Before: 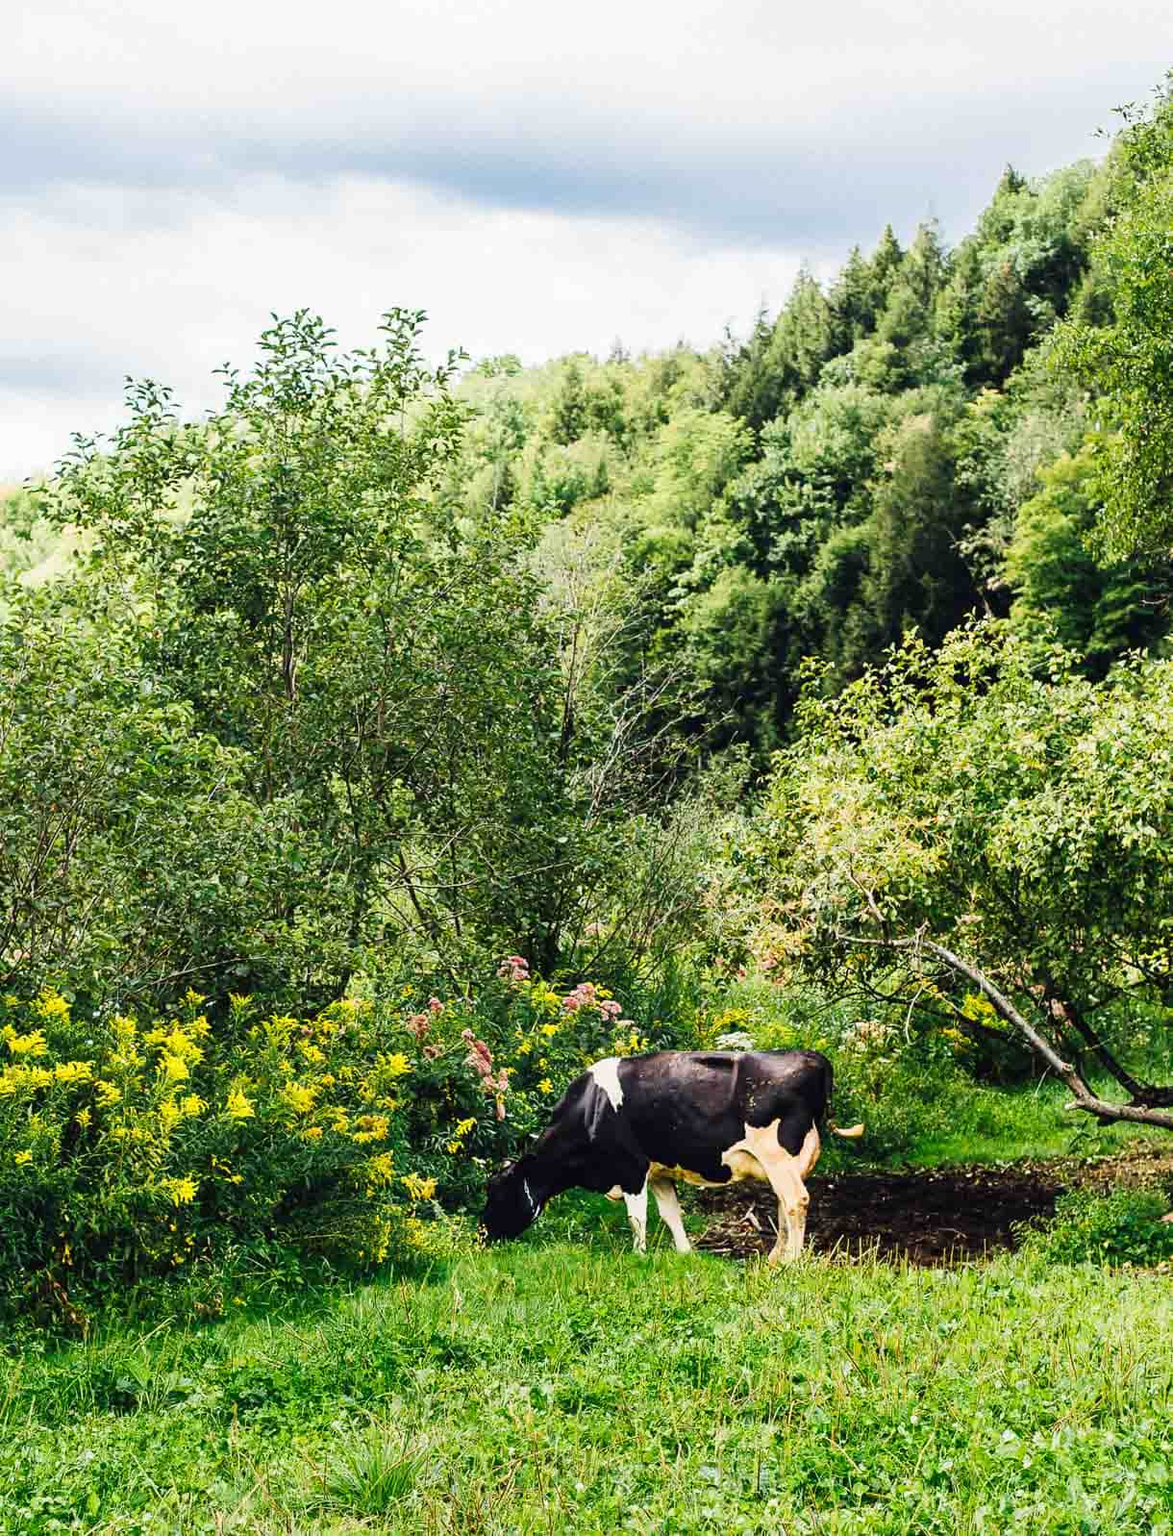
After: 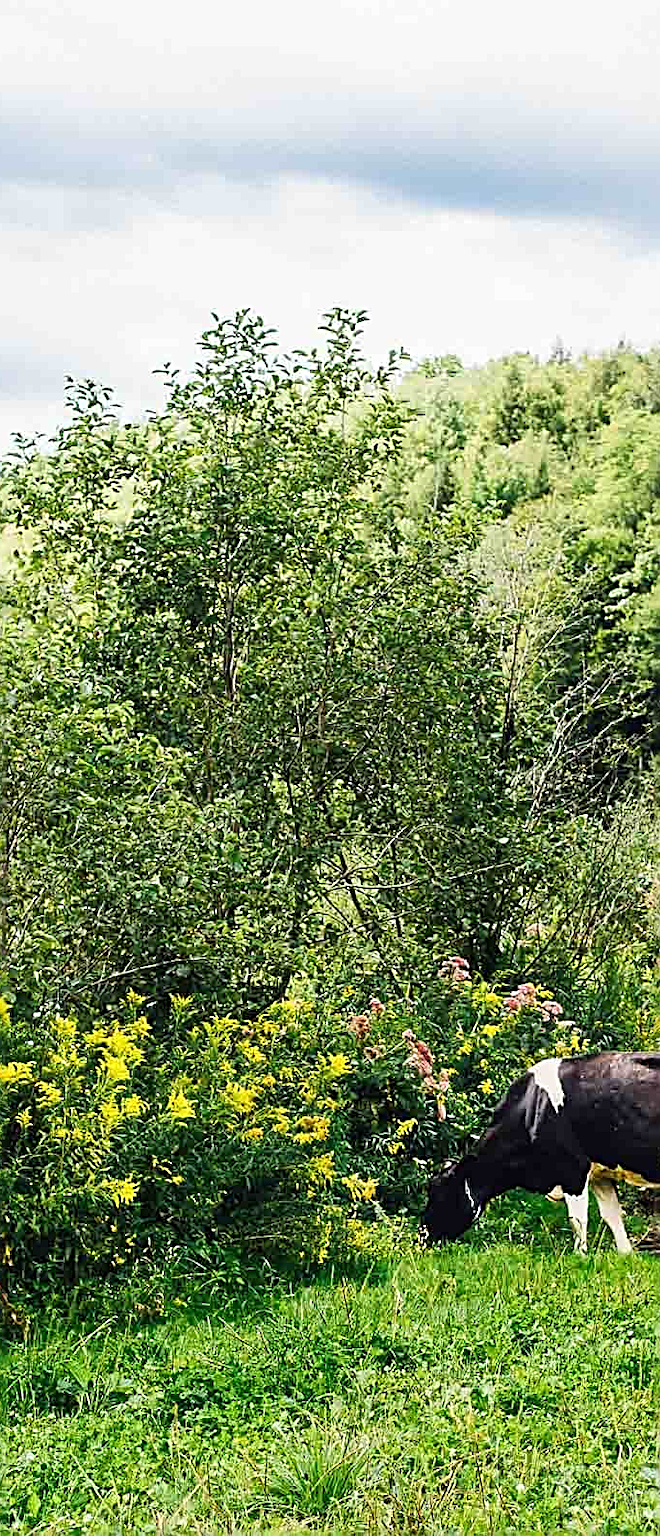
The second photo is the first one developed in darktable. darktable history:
crop: left 5.114%, right 38.589%
sharpen: radius 2.676, amount 0.669
